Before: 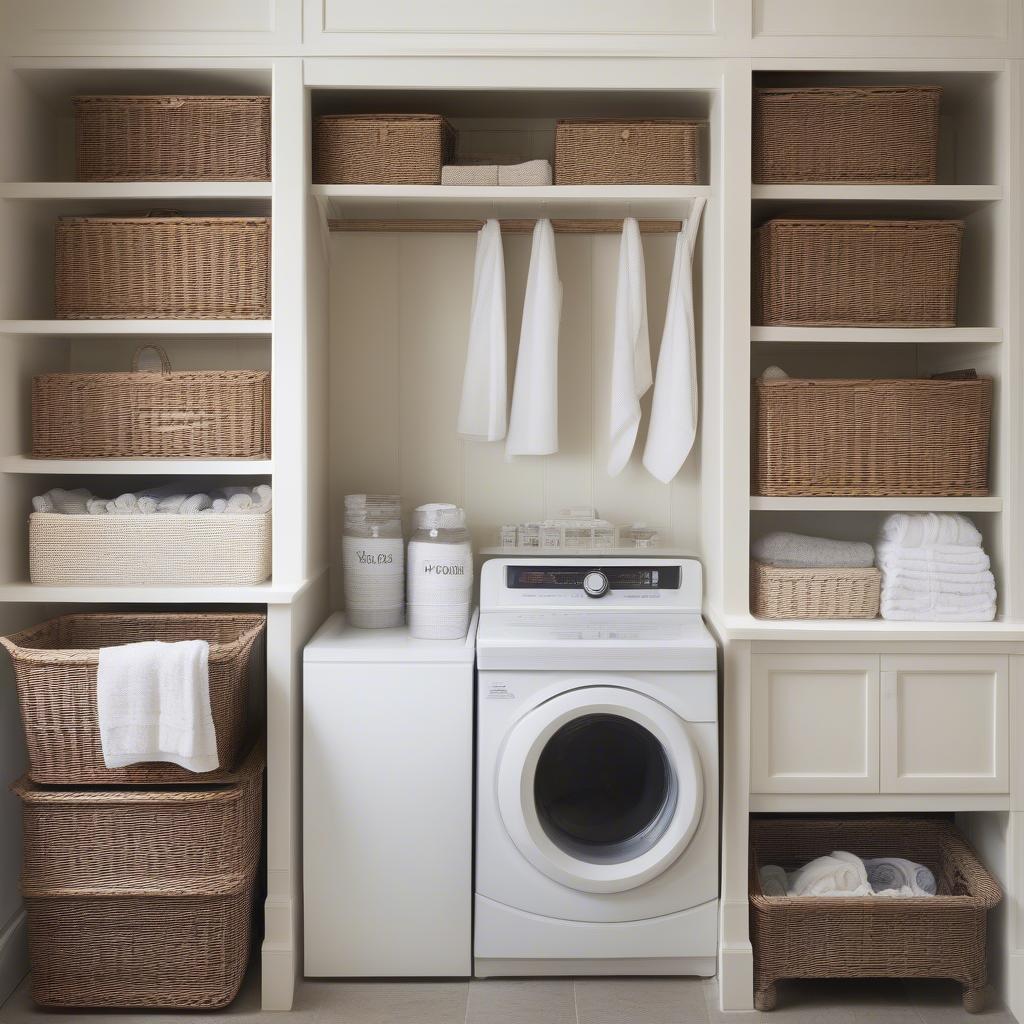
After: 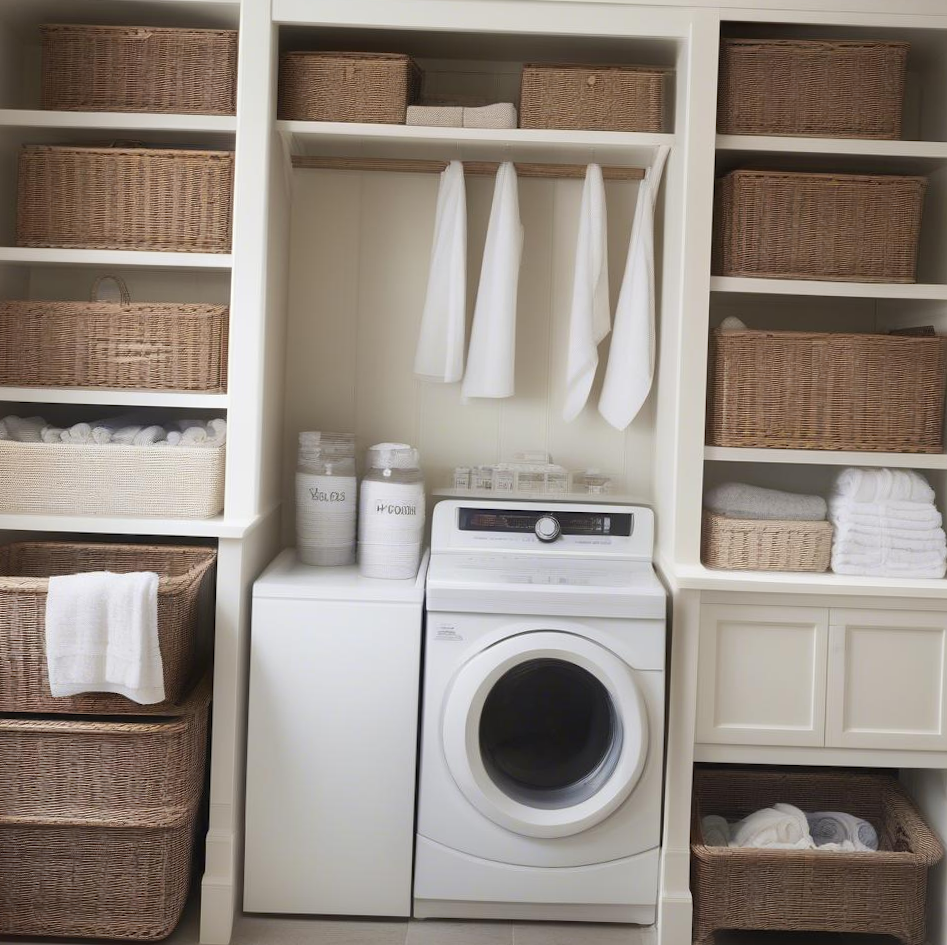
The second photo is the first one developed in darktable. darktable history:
crop and rotate: angle -1.85°, left 3.137%, top 4.322%, right 1.44%, bottom 0.439%
